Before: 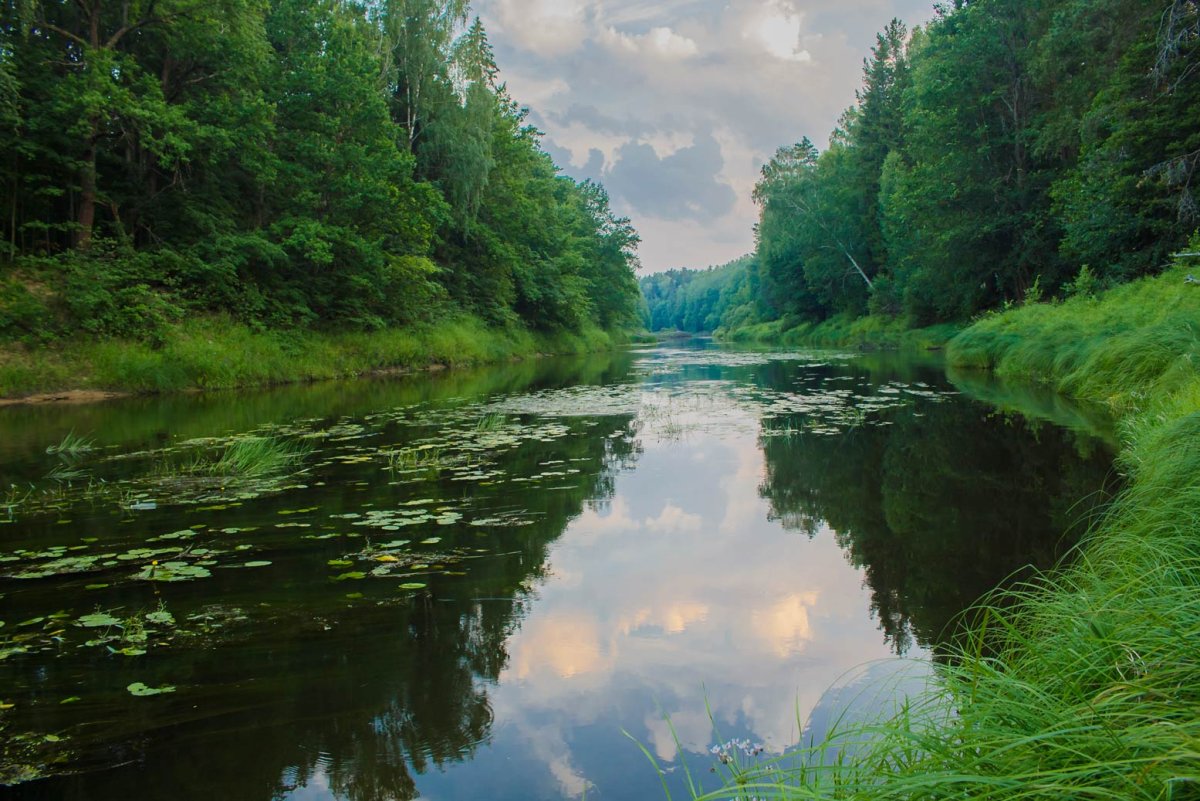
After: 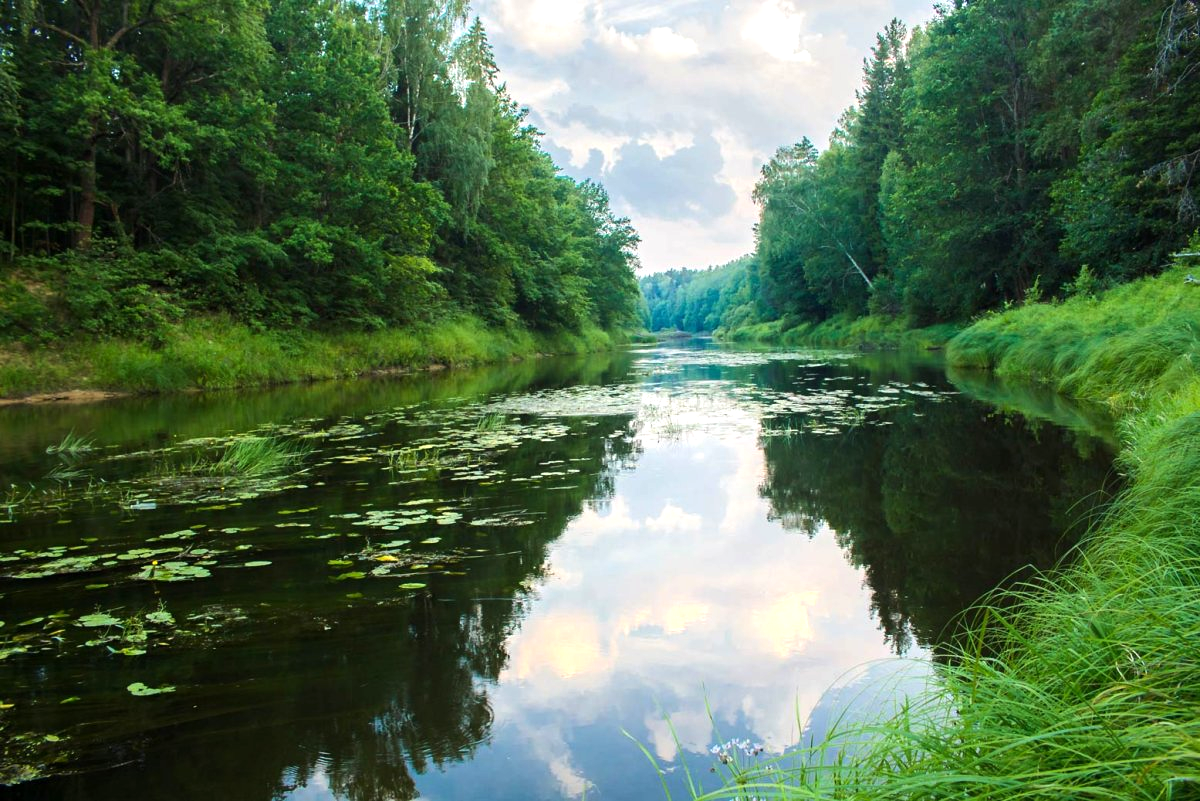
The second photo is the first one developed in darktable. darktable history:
exposure: black level correction 0.001, exposure 0.5 EV, compensate exposure bias true, compensate highlight preservation false
tone equalizer: -8 EV -0.417 EV, -7 EV -0.389 EV, -6 EV -0.333 EV, -5 EV -0.222 EV, -3 EV 0.222 EV, -2 EV 0.333 EV, -1 EV 0.389 EV, +0 EV 0.417 EV, edges refinement/feathering 500, mask exposure compensation -1.57 EV, preserve details no
